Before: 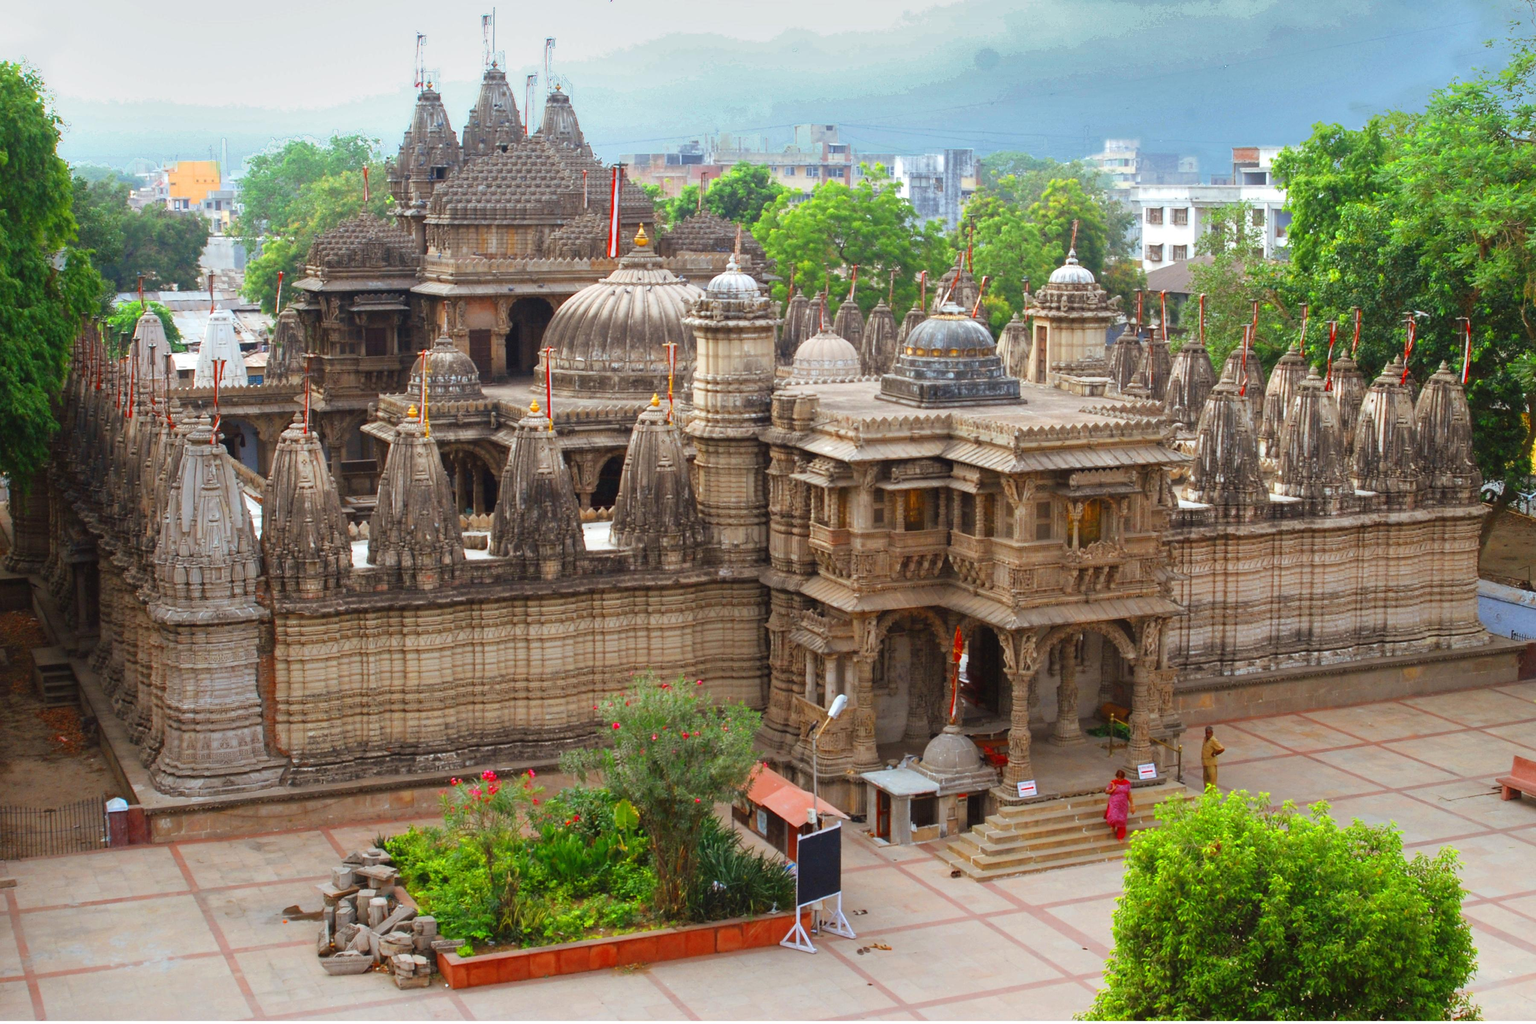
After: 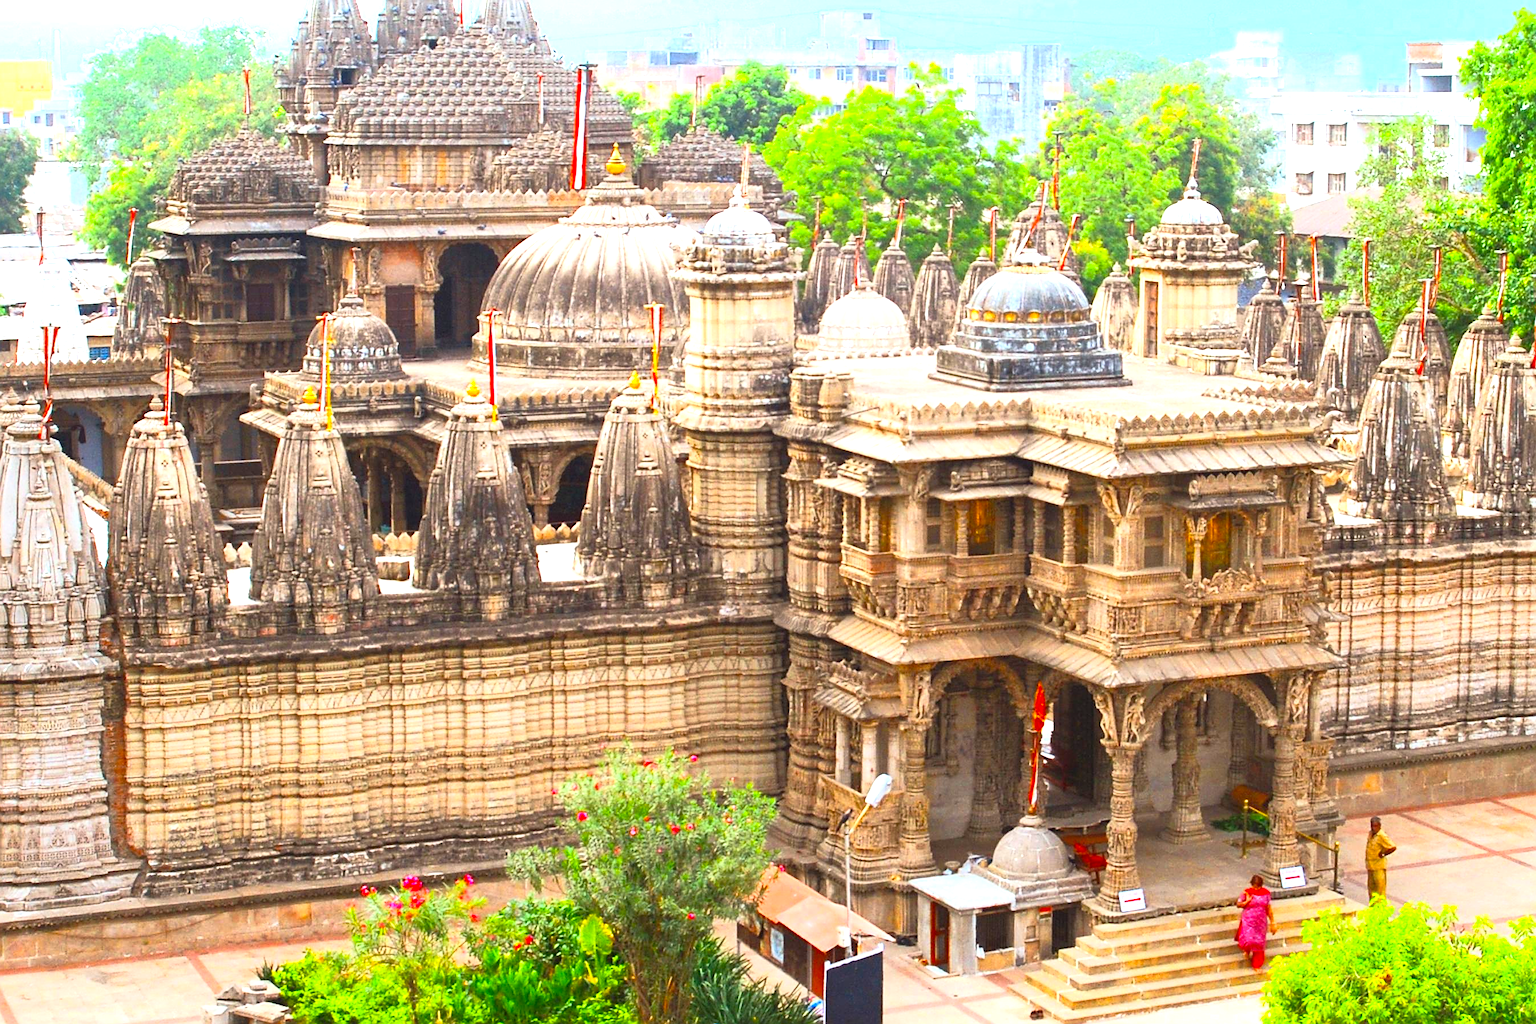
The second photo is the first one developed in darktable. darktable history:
sharpen: amount 0.6
color balance: output saturation 120%
exposure: black level correction 0, exposure 1.198 EV, compensate exposure bias true, compensate highlight preservation false
crop and rotate: left 11.831%, top 11.346%, right 13.429%, bottom 13.899%
base curve: curves: ch0 [(0, 0) (0.257, 0.25) (0.482, 0.586) (0.757, 0.871) (1, 1)]
